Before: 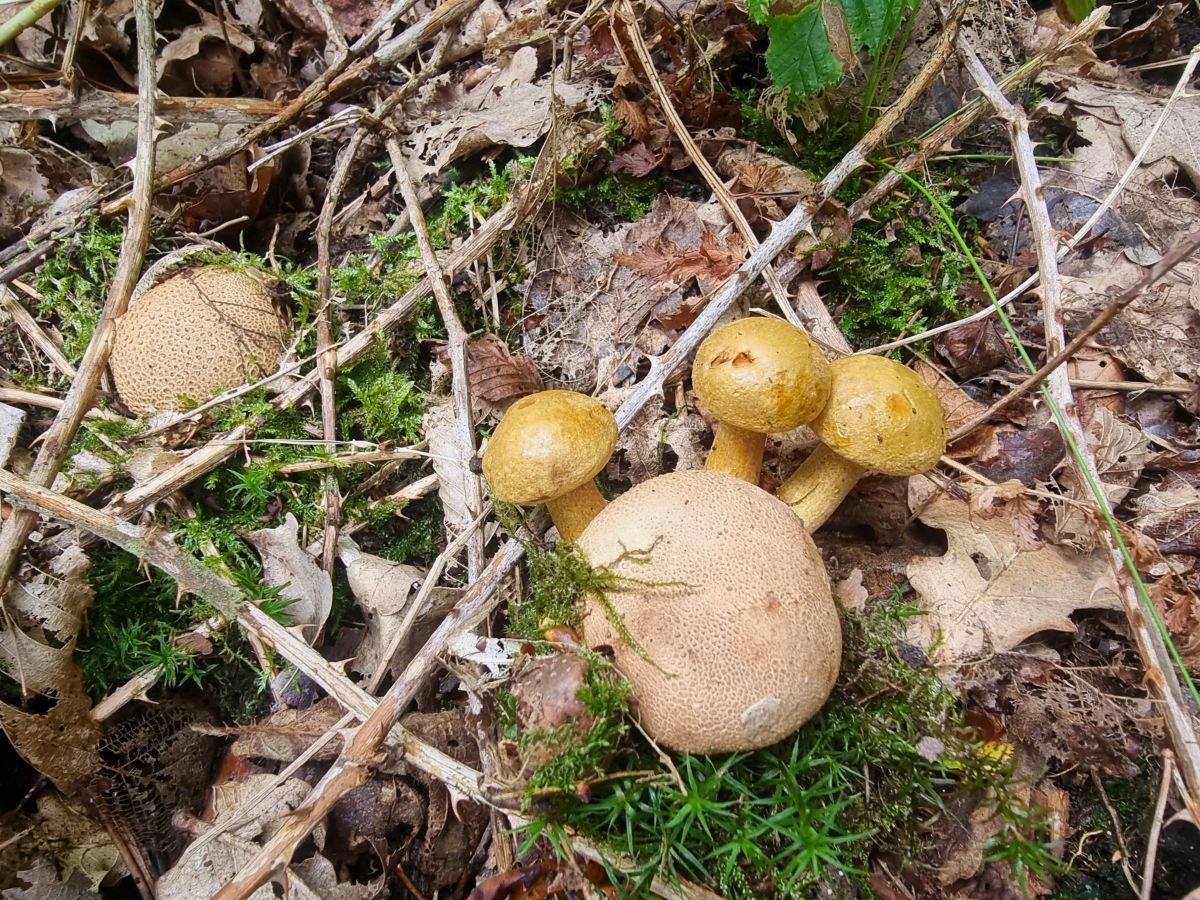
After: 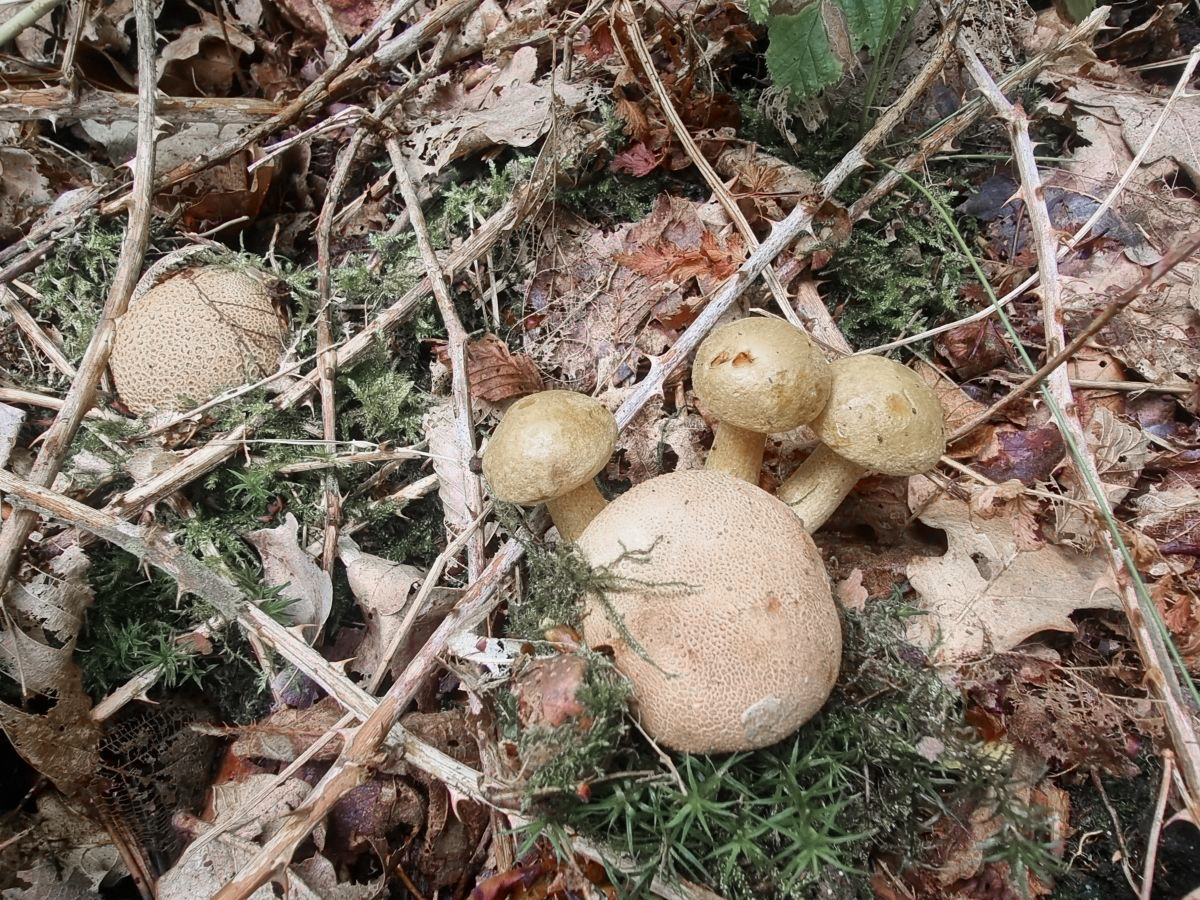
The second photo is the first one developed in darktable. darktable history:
color zones: curves: ch1 [(0, 0.708) (0.088, 0.648) (0.245, 0.187) (0.429, 0.326) (0.571, 0.498) (0.714, 0.5) (0.857, 0.5) (1, 0.708)]
